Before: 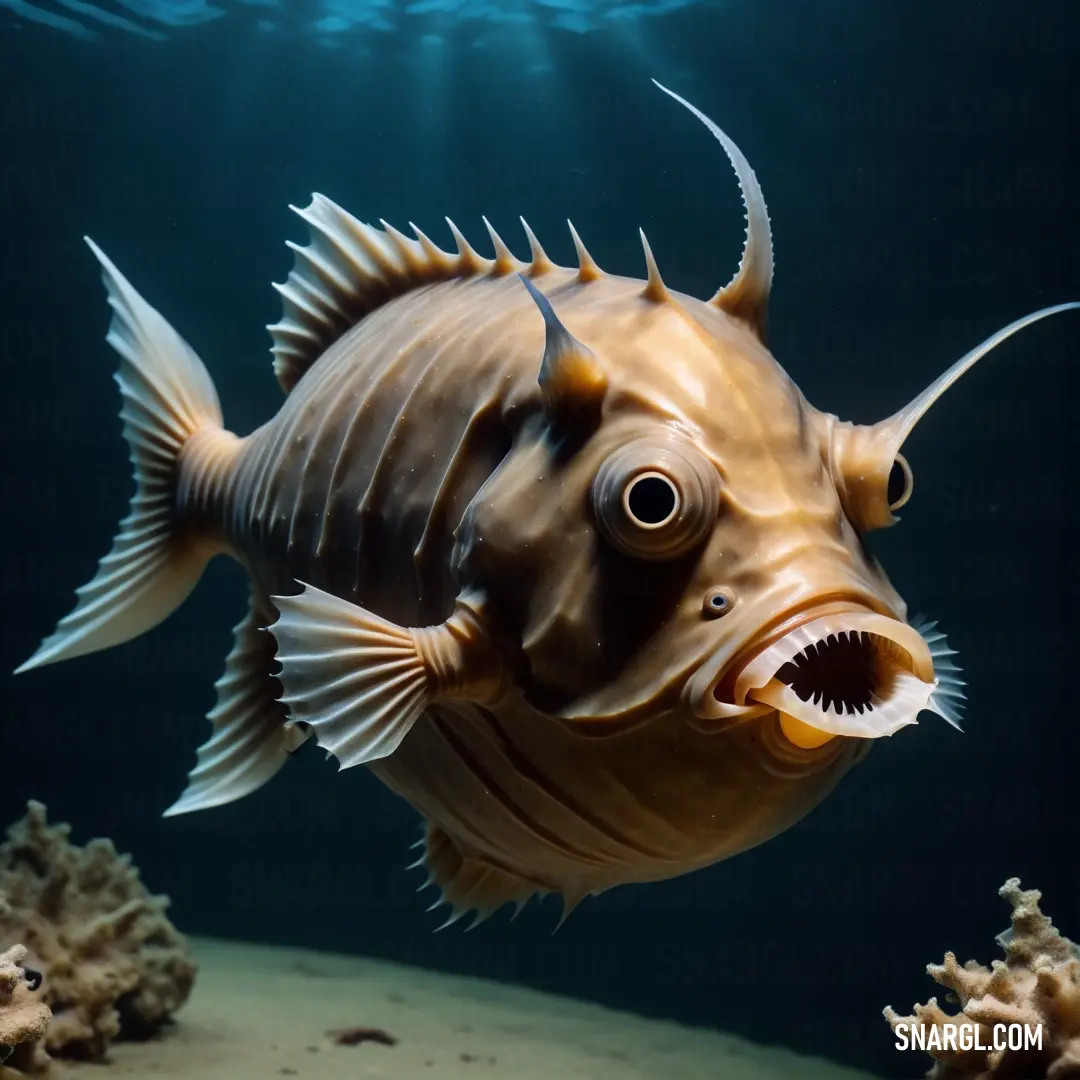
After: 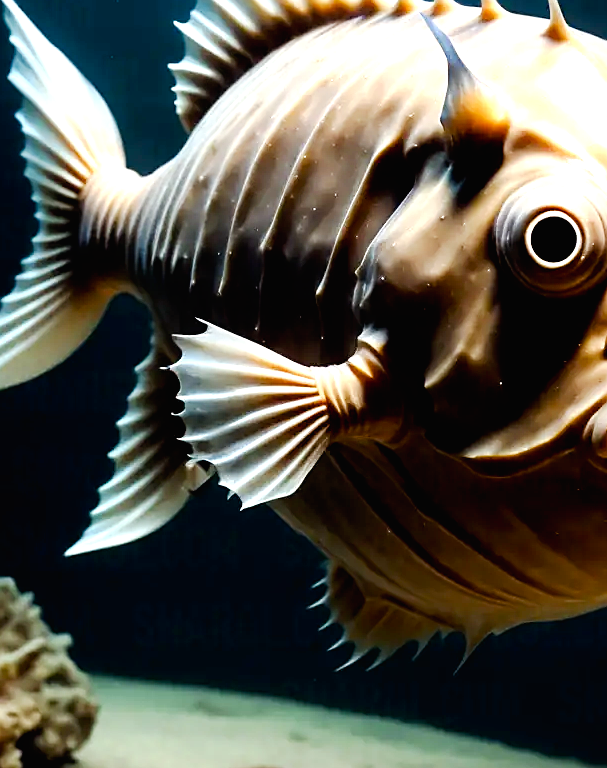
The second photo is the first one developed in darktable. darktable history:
exposure: black level correction 0, exposure 0.695 EV, compensate exposure bias true, compensate highlight preservation false
tone equalizer: -8 EV -0.752 EV, -7 EV -0.666 EV, -6 EV -0.575 EV, -5 EV -0.376 EV, -3 EV 0.394 EV, -2 EV 0.6 EV, -1 EV 0.682 EV, +0 EV 0.738 EV
sharpen: radius 1.893, amount 0.413, threshold 1.366
levels: gray 59.4%, levels [0, 0.51, 1]
tone curve: curves: ch0 [(0, 0.013) (0.054, 0.018) (0.205, 0.191) (0.289, 0.292) (0.39, 0.424) (0.493, 0.551) (0.666, 0.743) (0.795, 0.841) (1, 0.998)]; ch1 [(0, 0) (0.385, 0.343) (0.439, 0.415) (0.494, 0.495) (0.501, 0.501) (0.51, 0.509) (0.54, 0.552) (0.586, 0.614) (0.66, 0.706) (0.783, 0.804) (1, 1)]; ch2 [(0, 0) (0.32, 0.281) (0.403, 0.399) (0.441, 0.428) (0.47, 0.469) (0.498, 0.496) (0.524, 0.538) (0.566, 0.579) (0.633, 0.665) (0.7, 0.711) (1, 1)], preserve colors none
crop: left 9.147%, top 24.255%, right 34.604%, bottom 4.588%
color balance rgb: power › luminance -3.591%, power › chroma 0.534%, power › hue 38.78°, perceptual saturation grading › global saturation 14.419%, perceptual saturation grading › highlights -24.802%, perceptual saturation grading › shadows 24.011%
